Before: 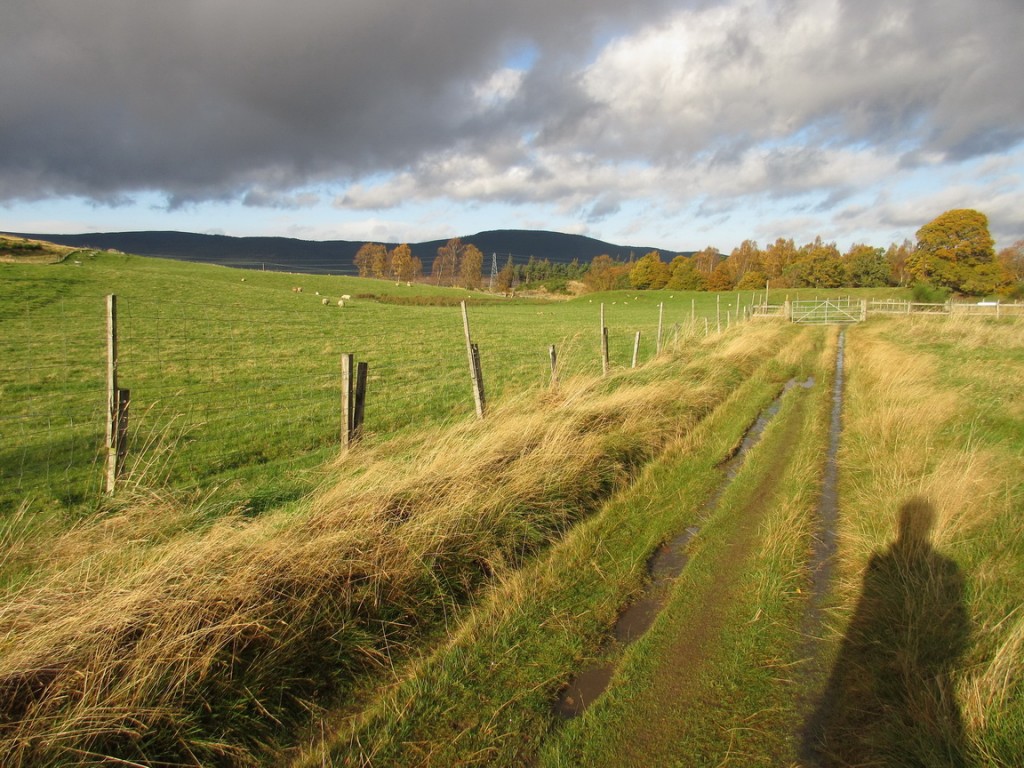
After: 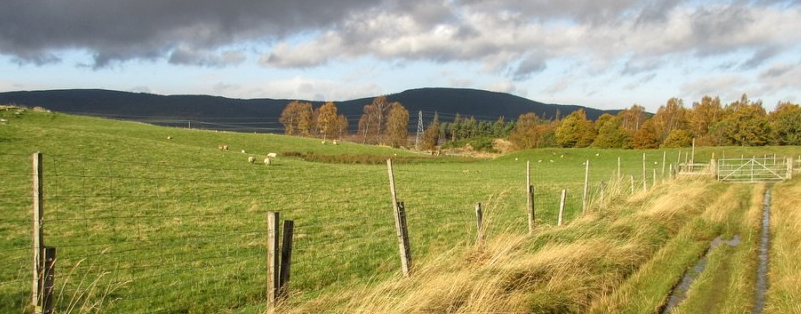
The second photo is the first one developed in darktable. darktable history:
crop: left 7.291%, top 18.547%, right 14.417%, bottom 40.476%
local contrast: on, module defaults
